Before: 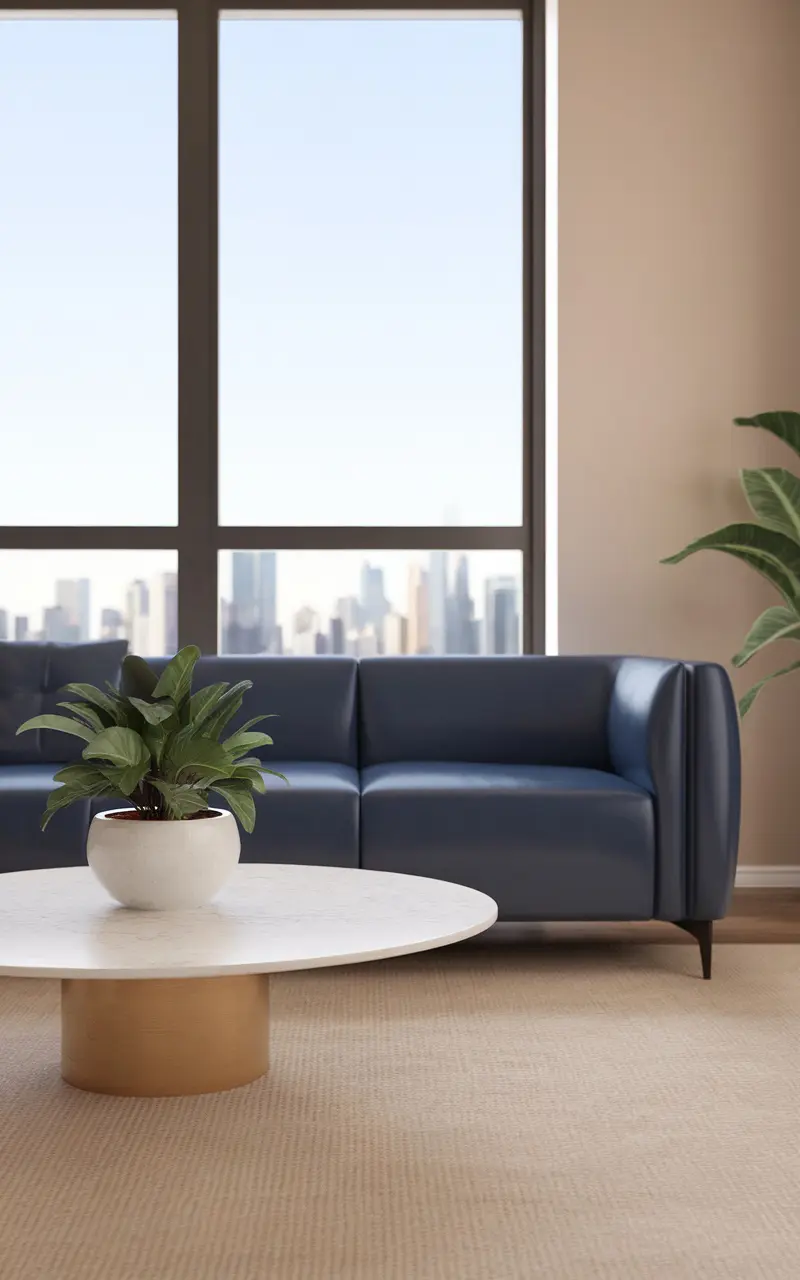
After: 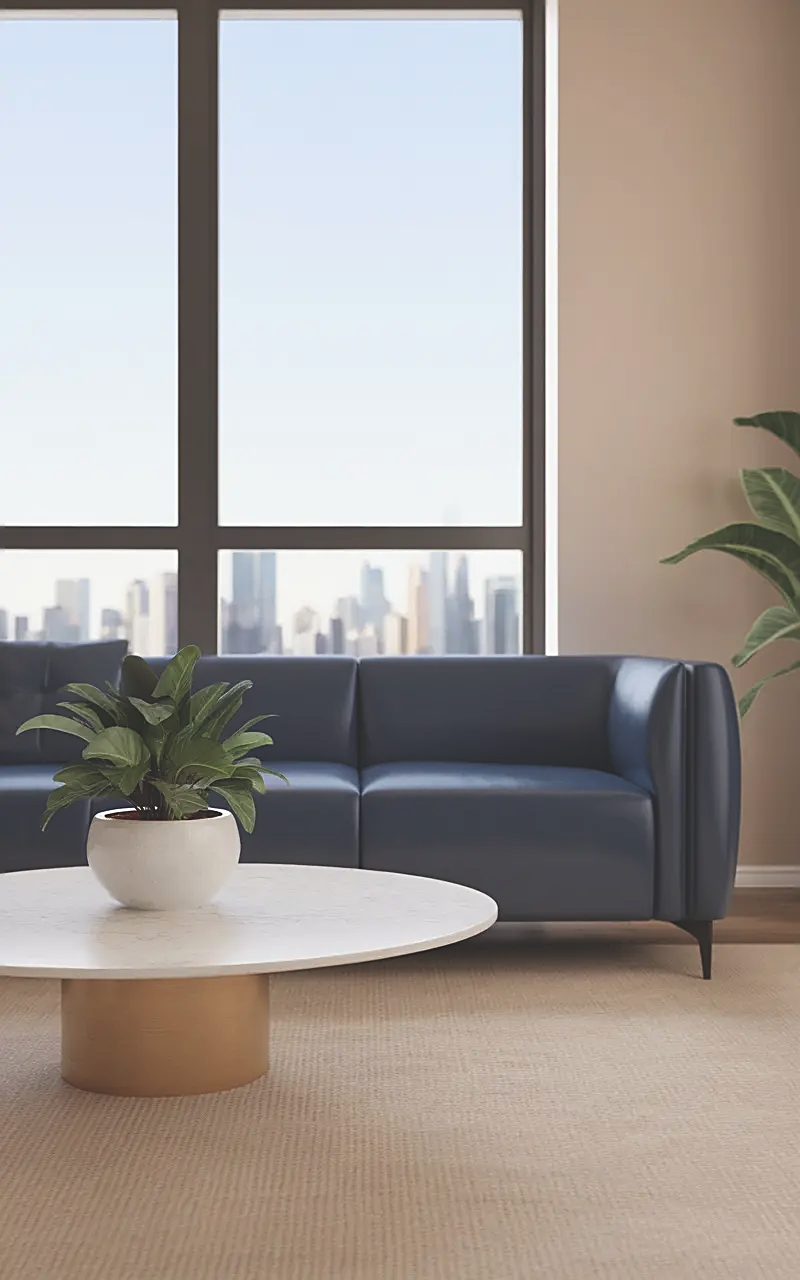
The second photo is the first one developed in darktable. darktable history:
exposure: black level correction -0.025, exposure -0.117 EV, compensate highlight preservation false
sharpen: on, module defaults
